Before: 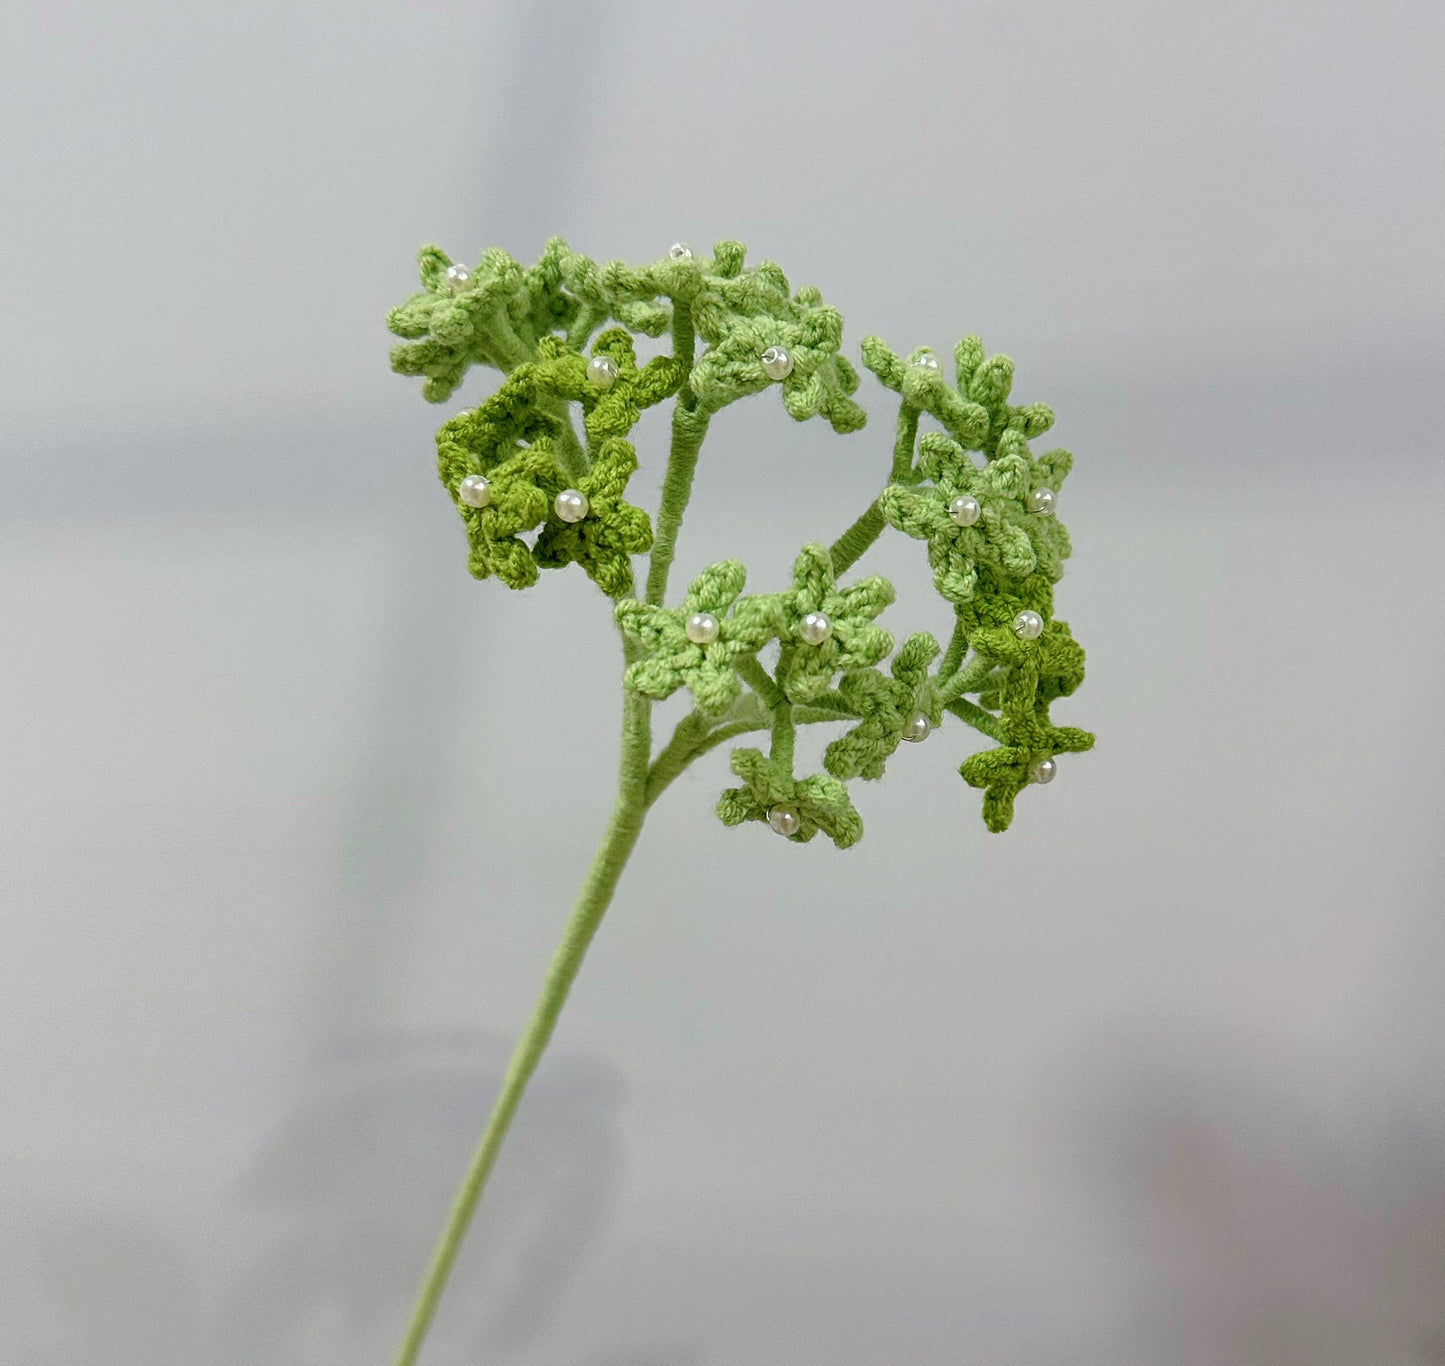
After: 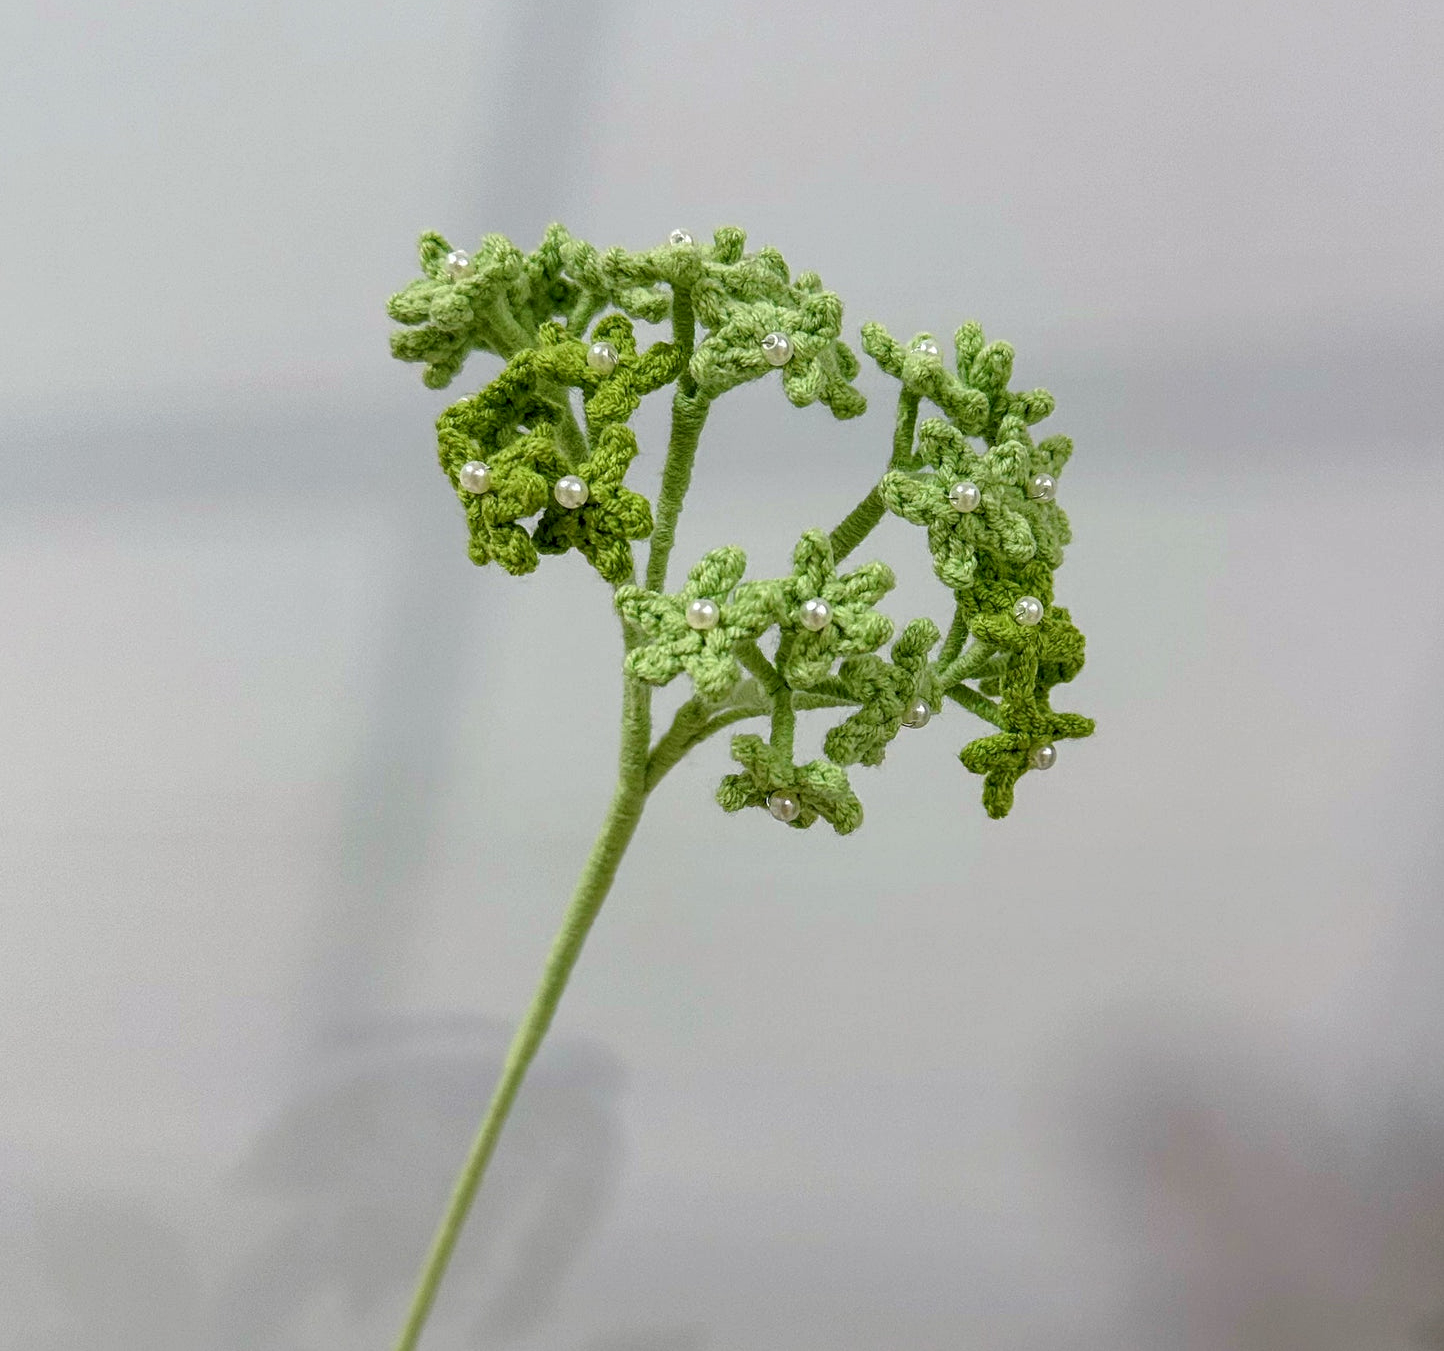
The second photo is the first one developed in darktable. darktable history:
crop: top 1.049%, right 0.001%
local contrast: on, module defaults
